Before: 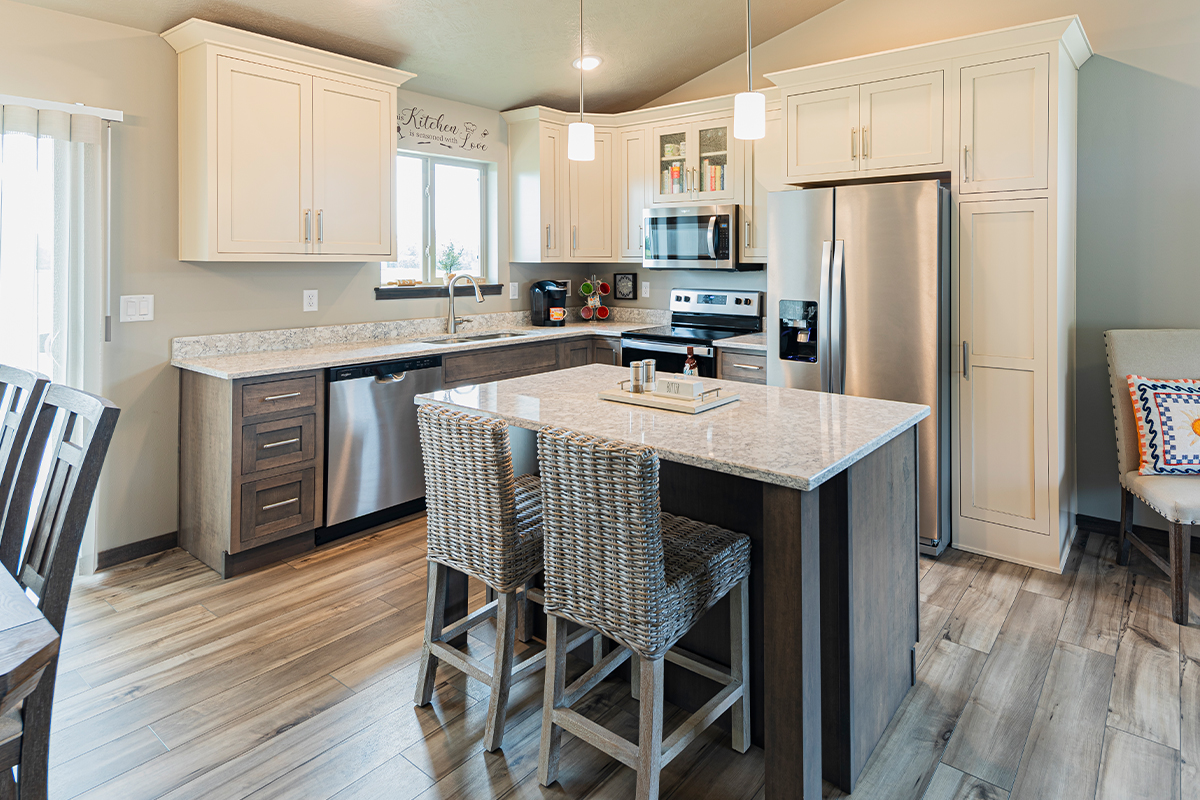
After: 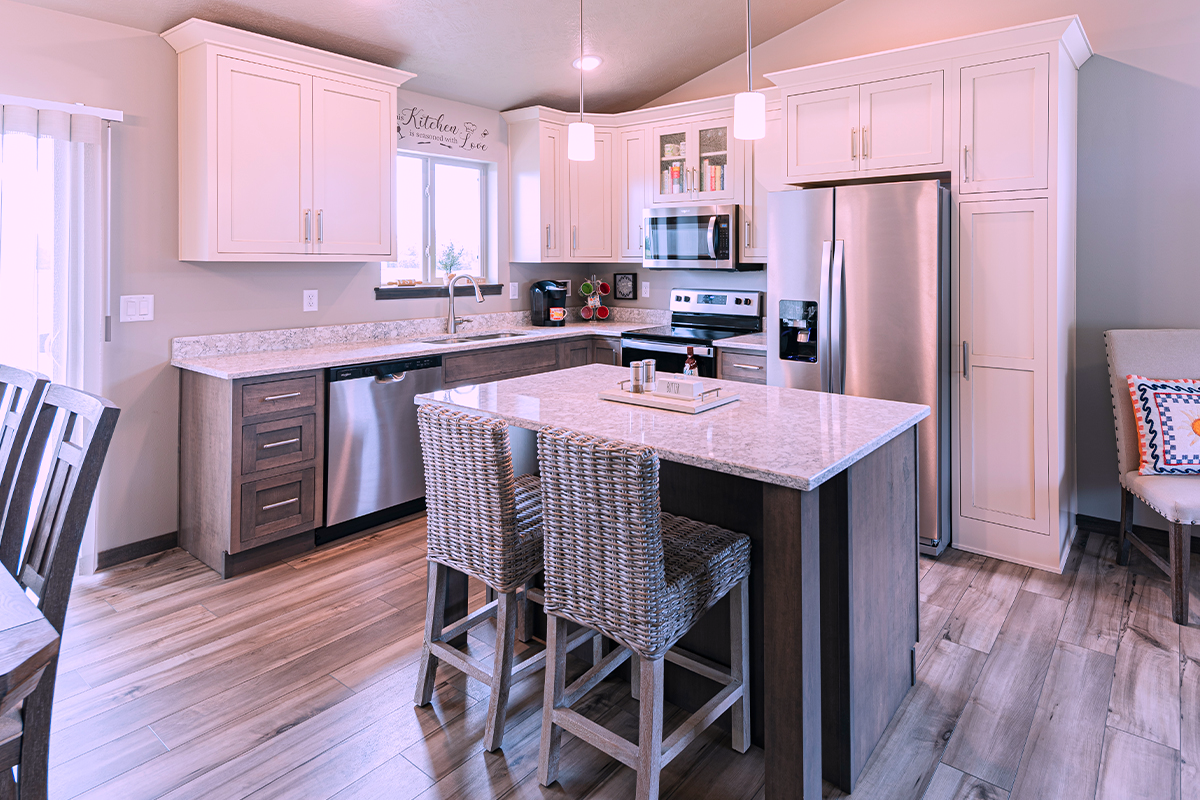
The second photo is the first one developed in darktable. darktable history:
color correction: highlights a* 15.46, highlights b* -20.56
levels: mode automatic
